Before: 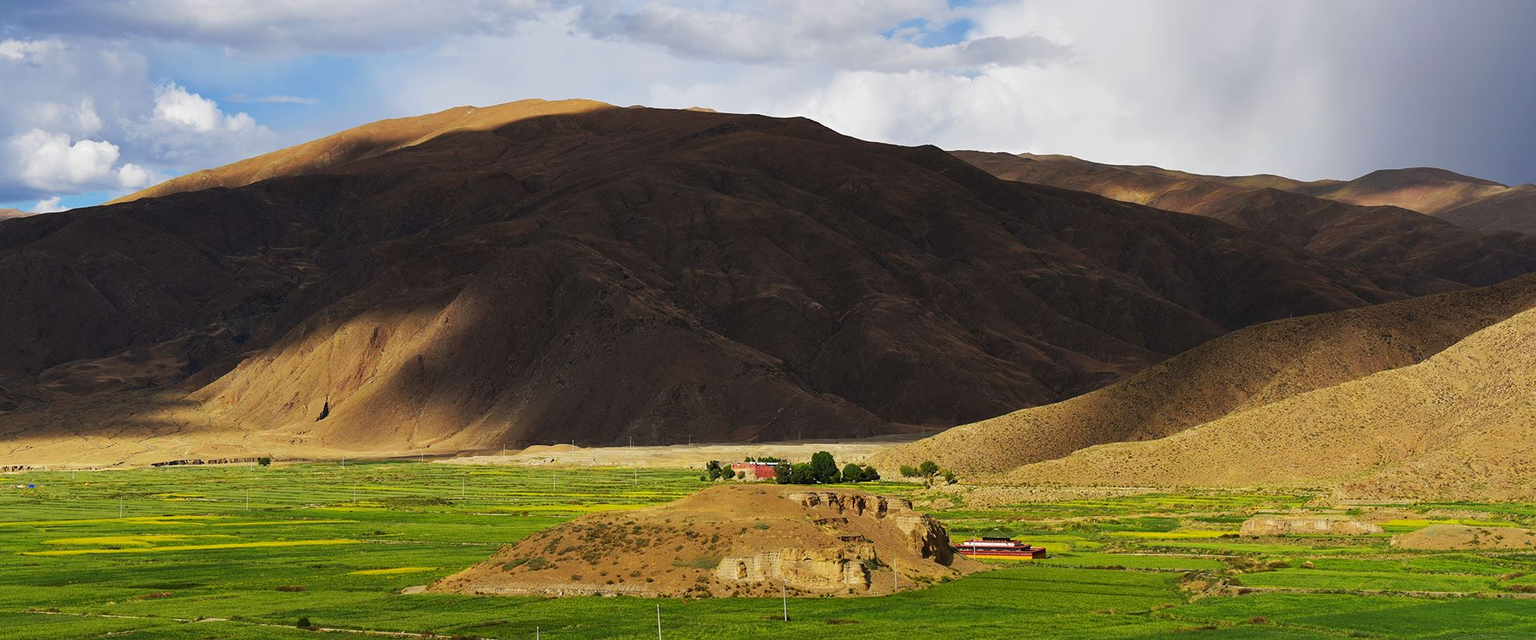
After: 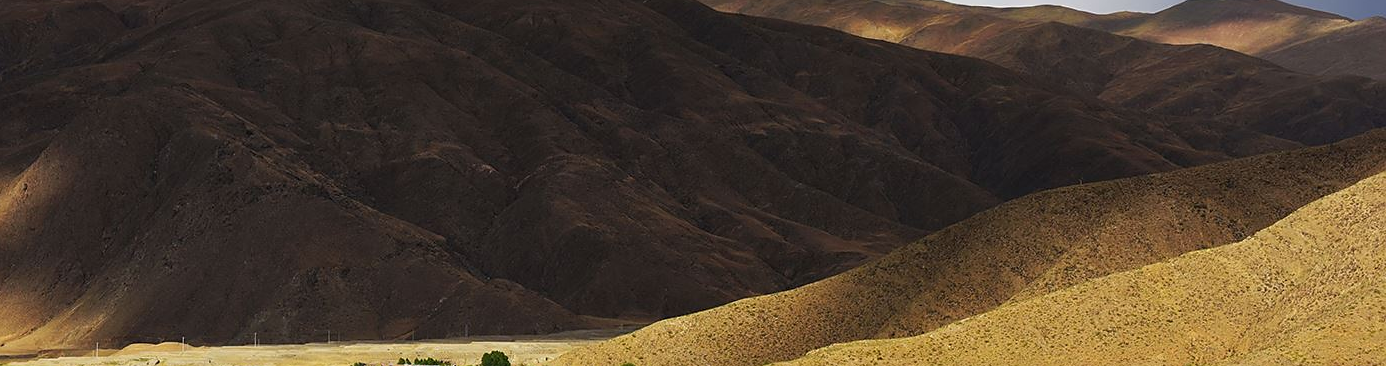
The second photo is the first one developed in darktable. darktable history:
crop and rotate: left 27.8%, top 26.858%, bottom 27.273%
sharpen: radius 1.603, amount 0.363, threshold 1.236
